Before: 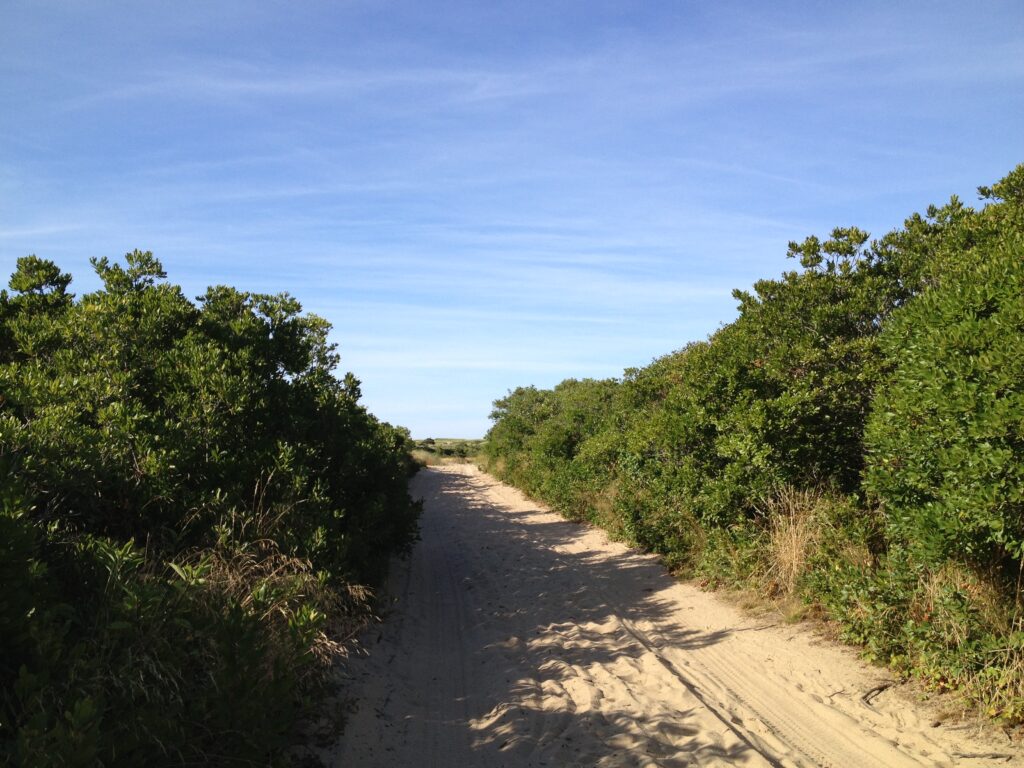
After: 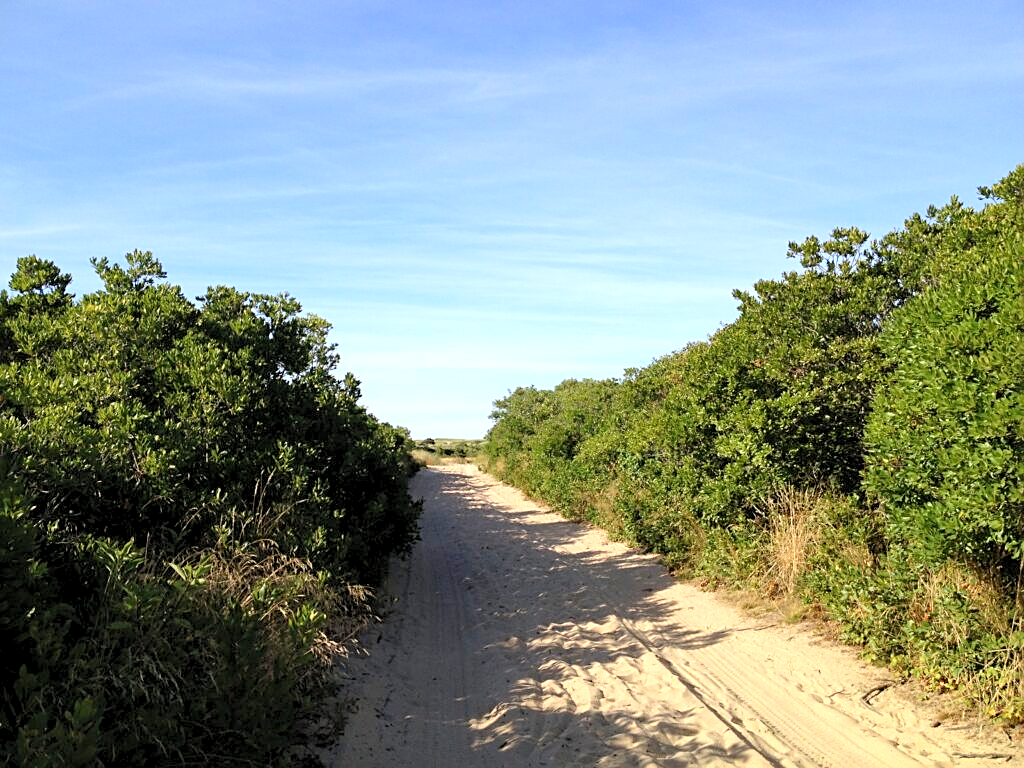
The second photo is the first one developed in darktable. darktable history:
sharpen: on, module defaults
levels: levels [0.044, 0.416, 0.908]
